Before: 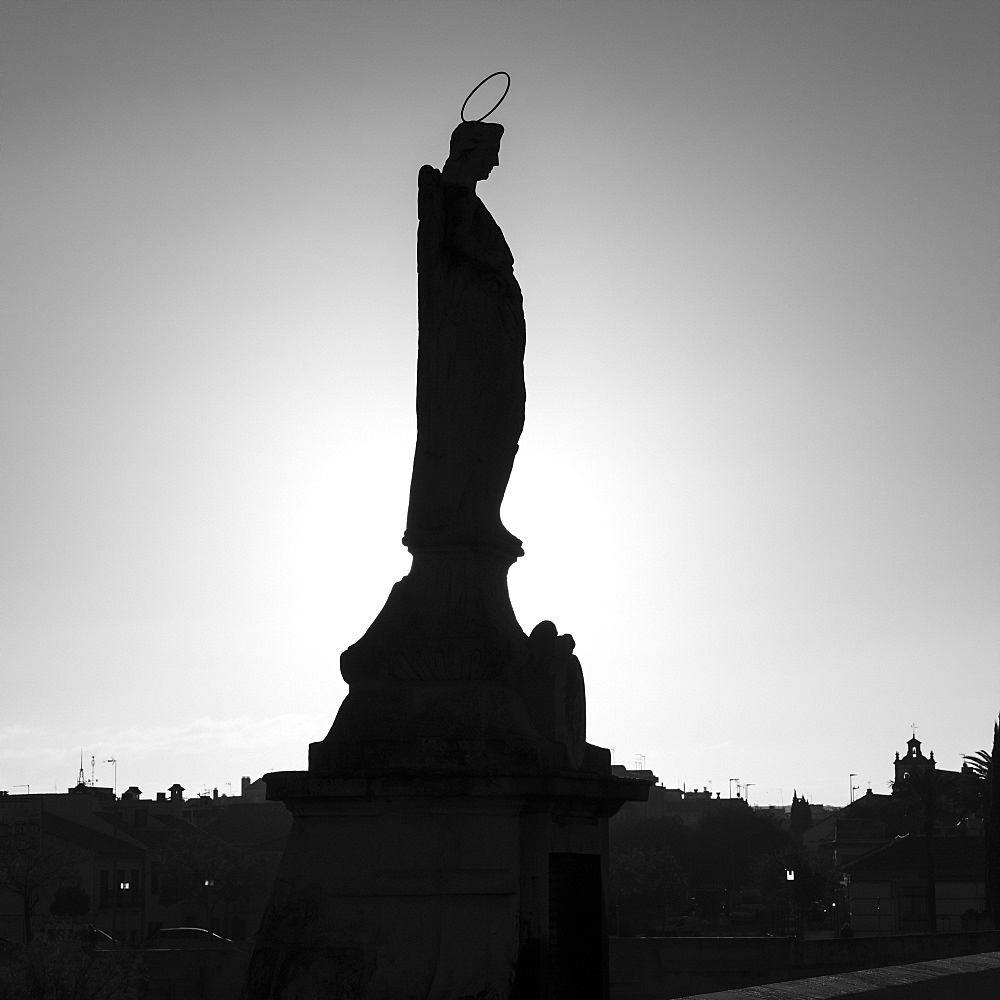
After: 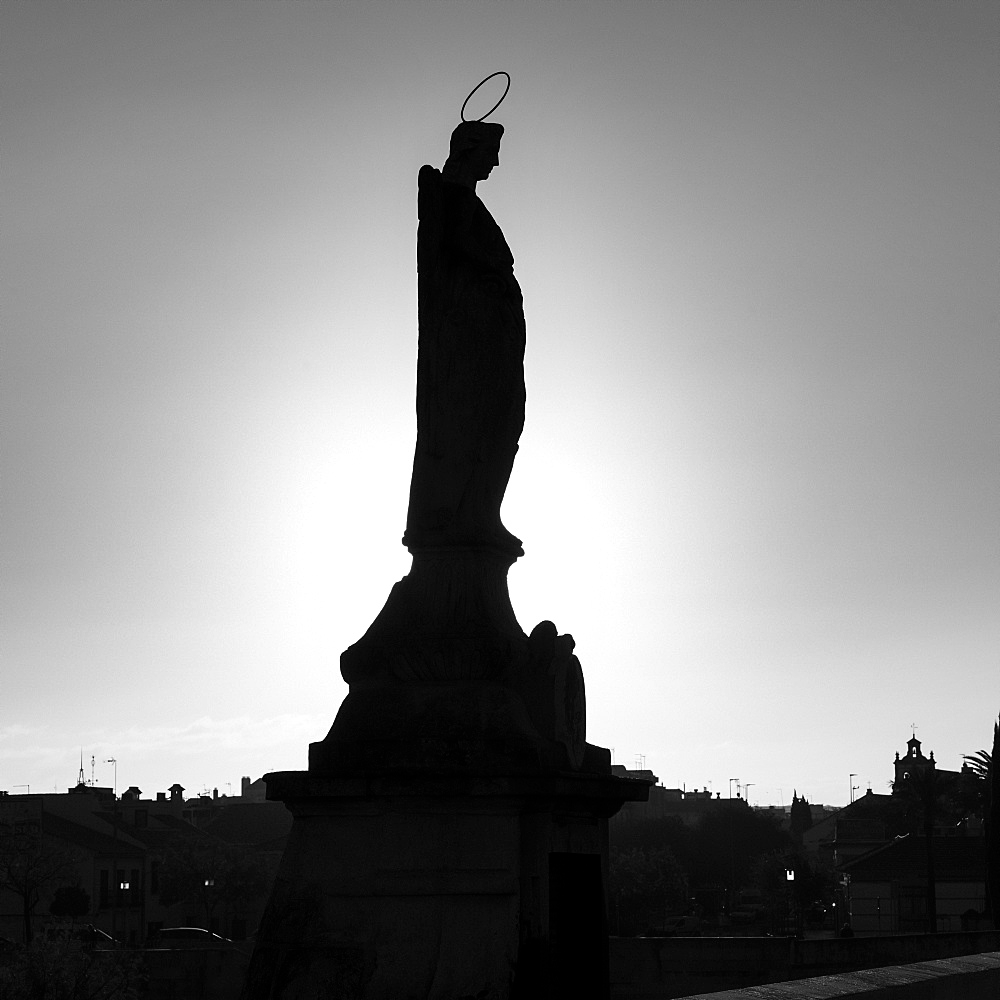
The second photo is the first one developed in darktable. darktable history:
shadows and highlights: radius 105.79, shadows 23.52, highlights -58.47, low approximation 0.01, soften with gaussian
